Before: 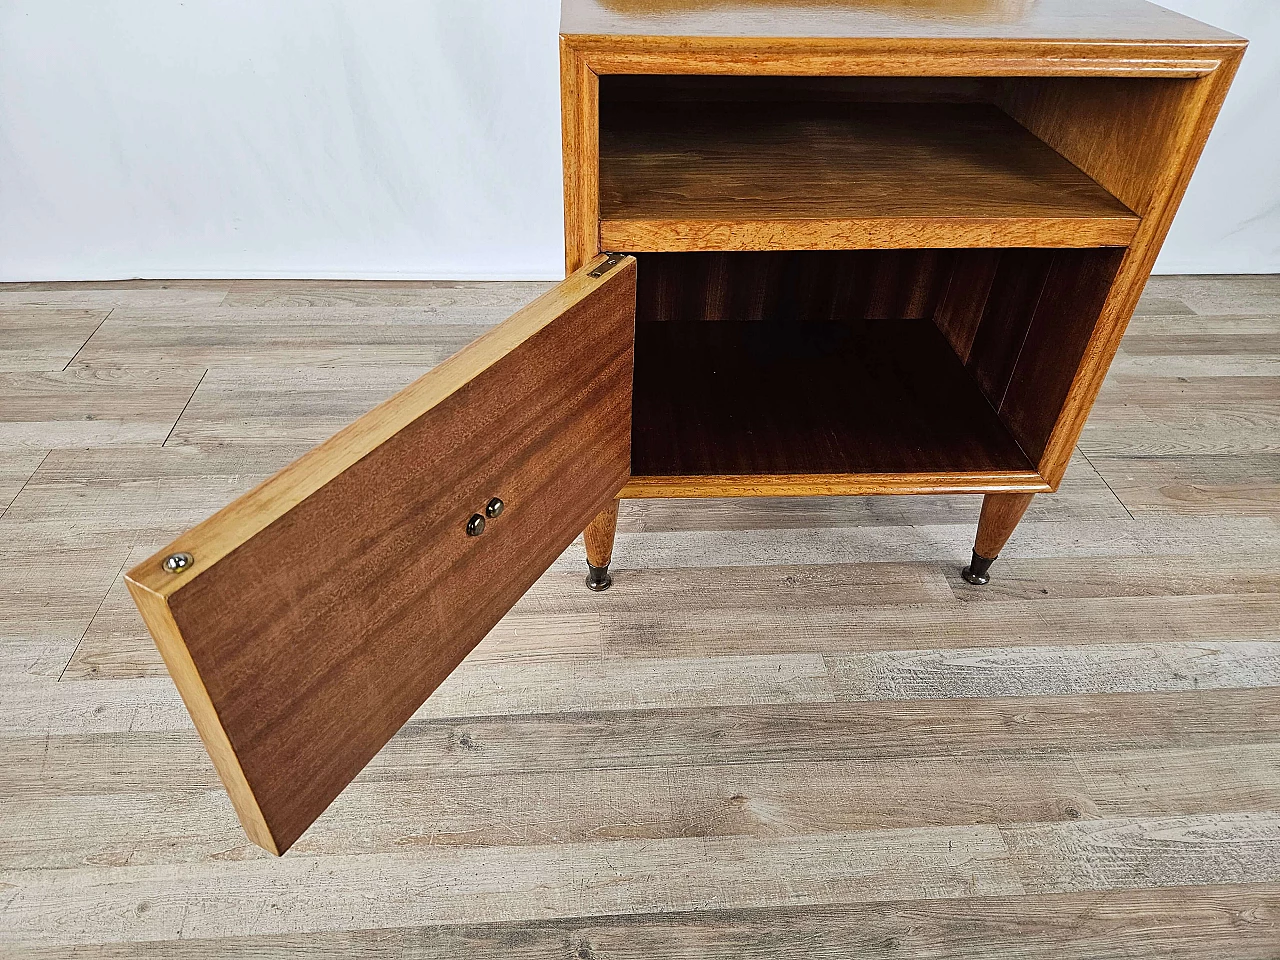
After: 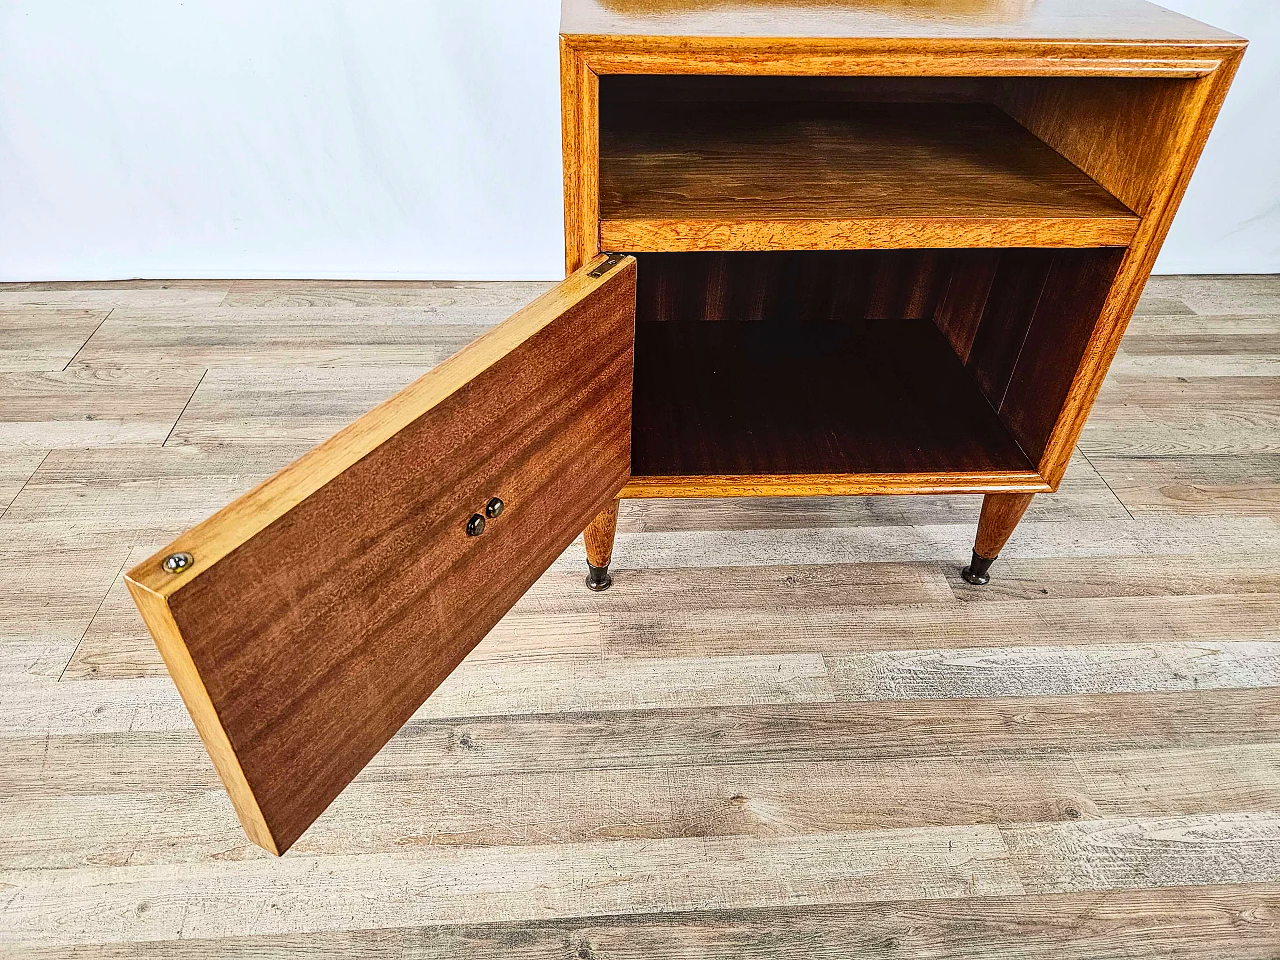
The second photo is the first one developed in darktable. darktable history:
contrast brightness saturation: contrast 0.228, brightness 0.106, saturation 0.293
local contrast: on, module defaults
